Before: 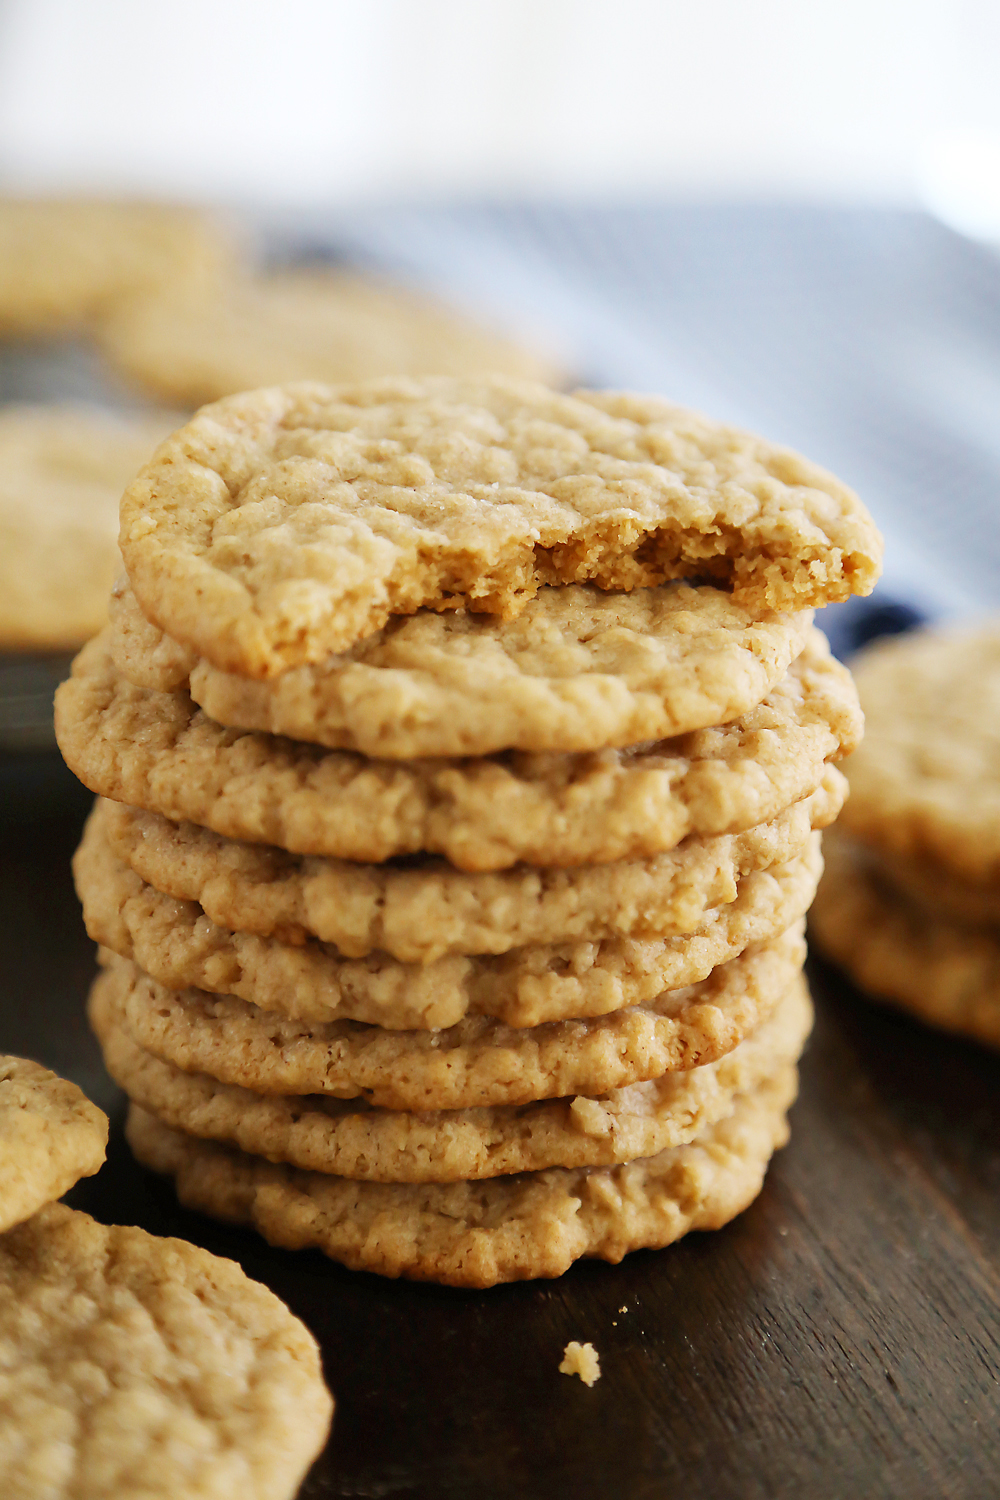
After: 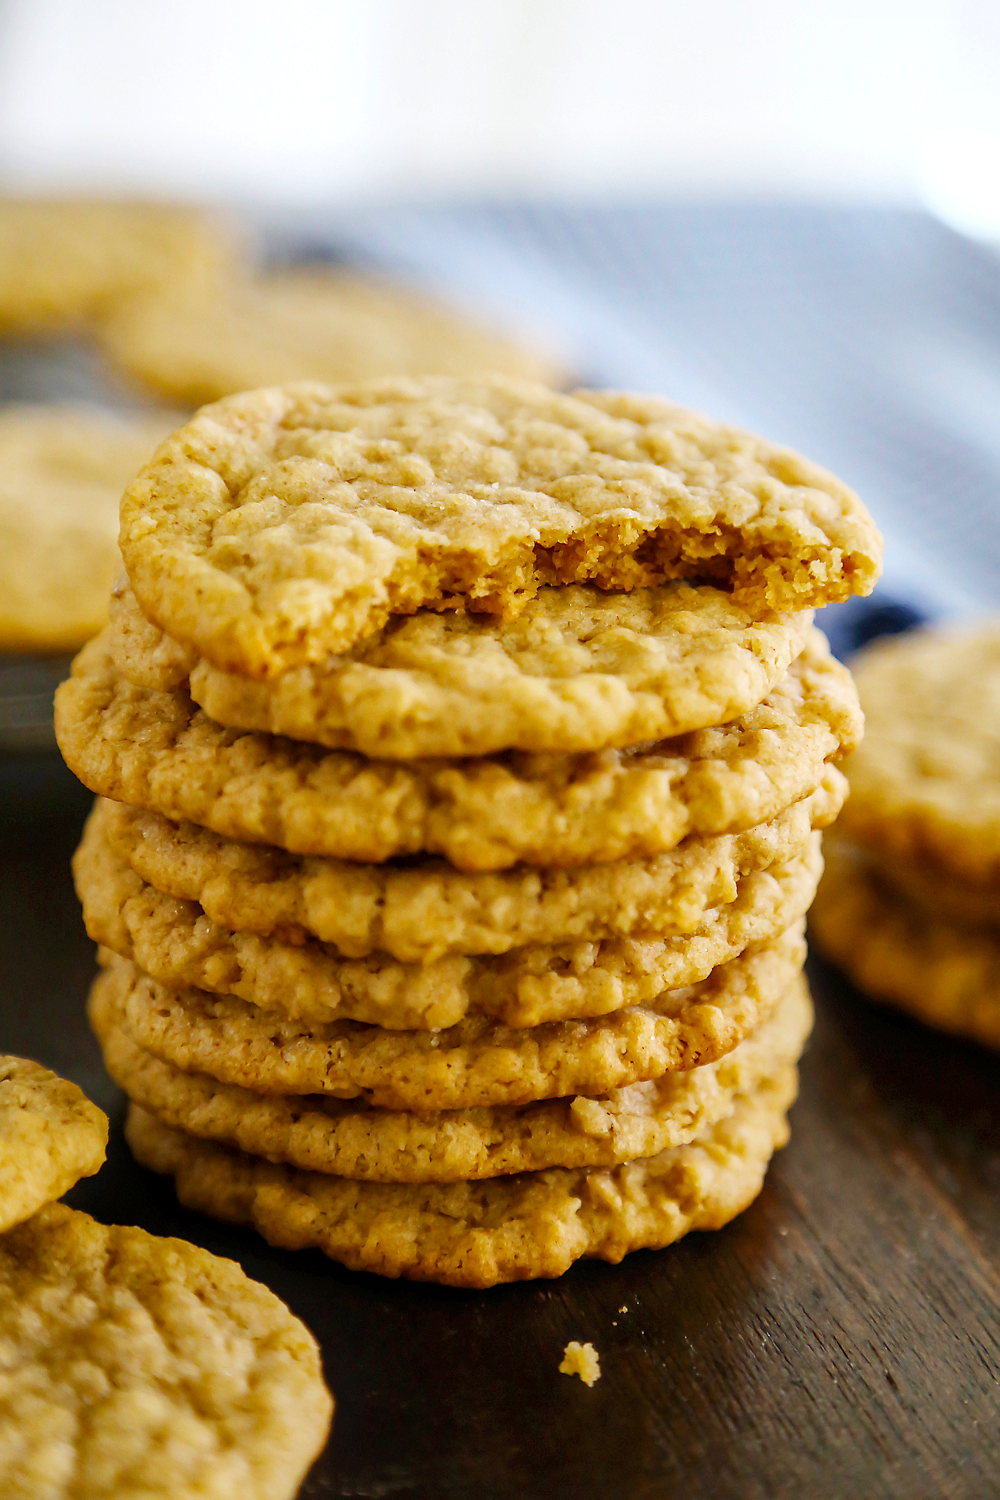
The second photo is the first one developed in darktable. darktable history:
color balance rgb: perceptual saturation grading › global saturation 25%, global vibrance 20%
local contrast: on, module defaults
